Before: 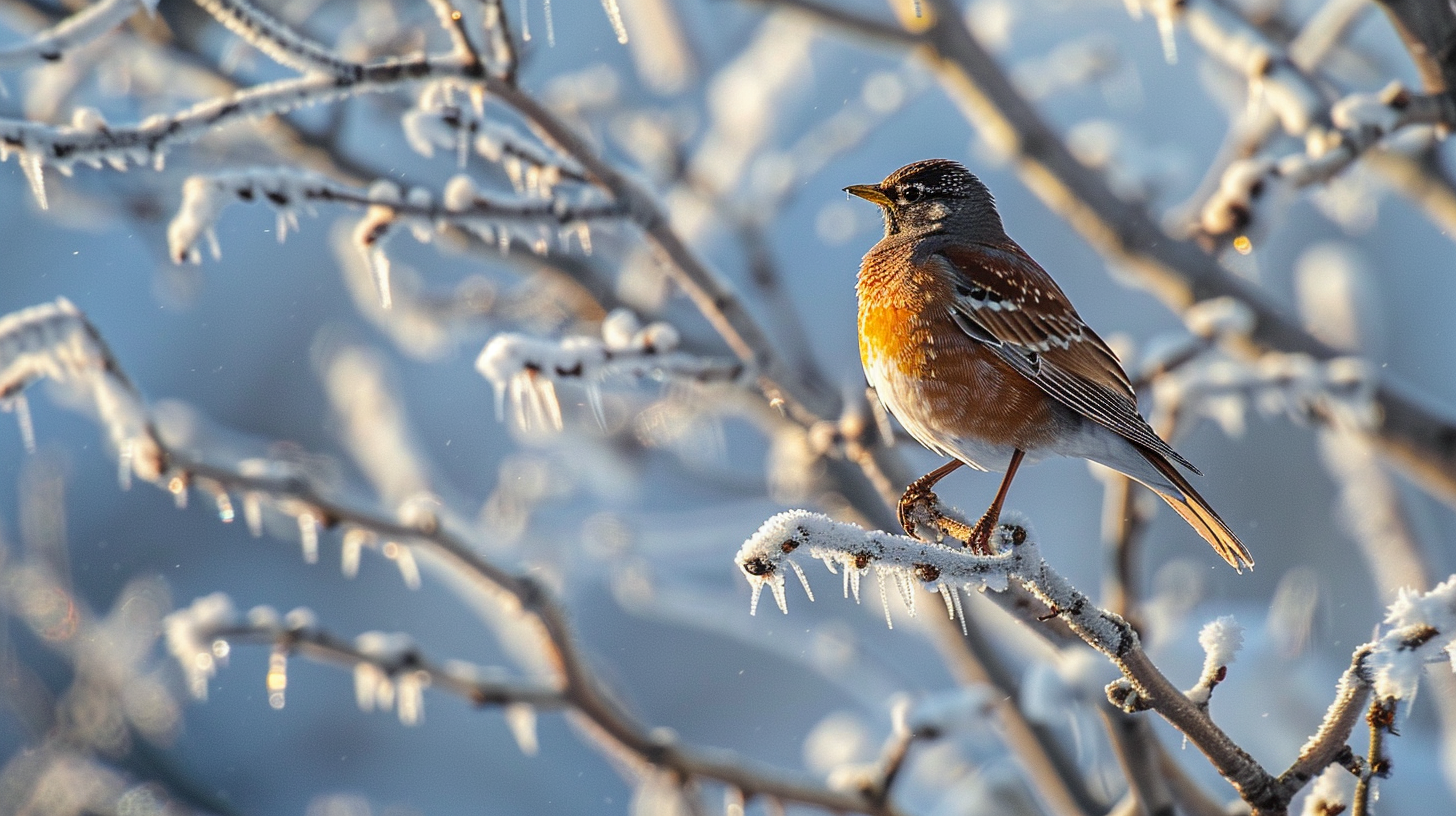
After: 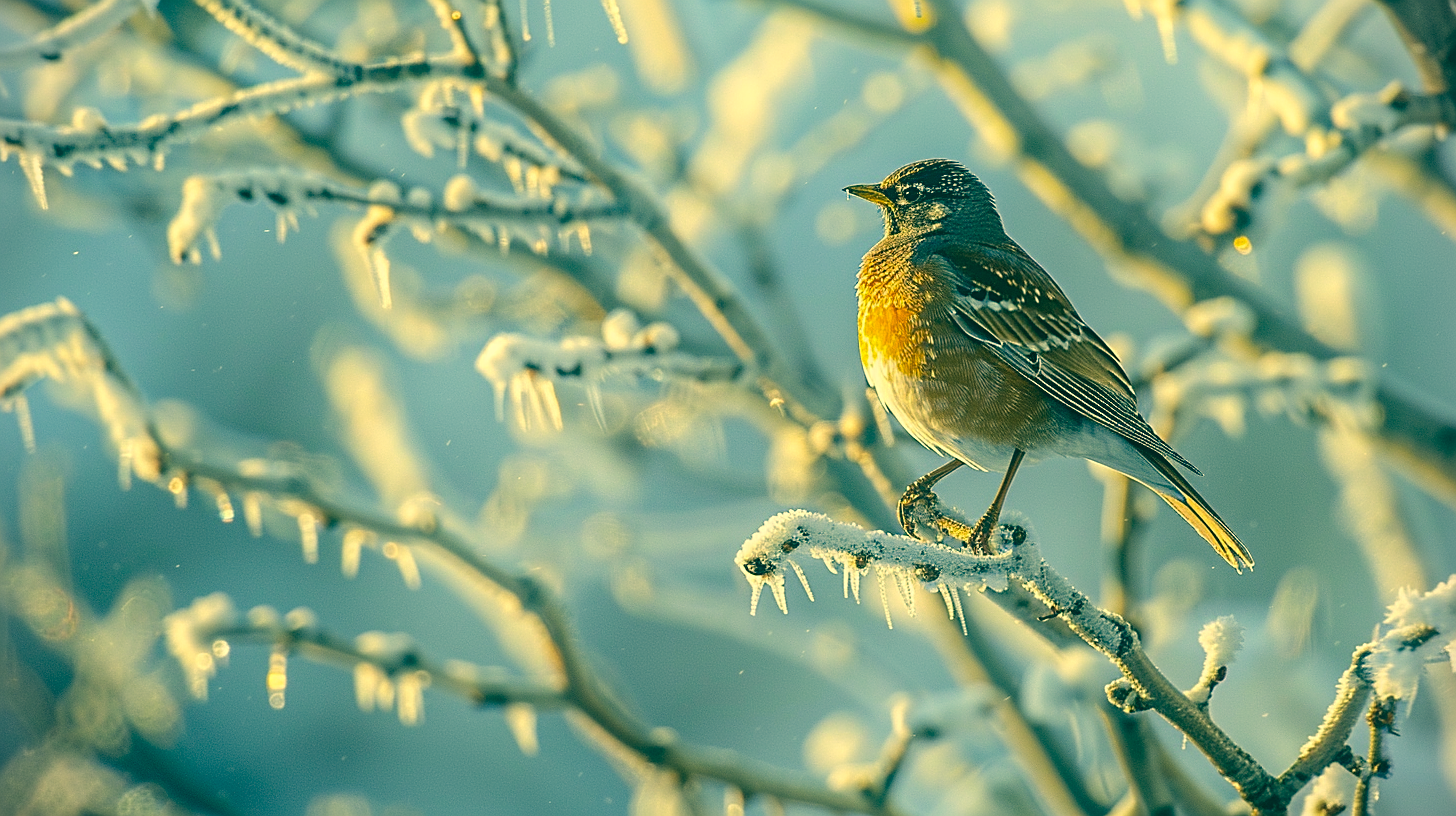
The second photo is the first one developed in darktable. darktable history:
sharpen: on, module defaults
color correction: highlights a* 1.83, highlights b* 34.02, shadows a* -36.68, shadows b* -5.48
bloom: on, module defaults
vignetting: fall-off start 92.6%, brightness -0.52, saturation -0.51, center (-0.012, 0)
